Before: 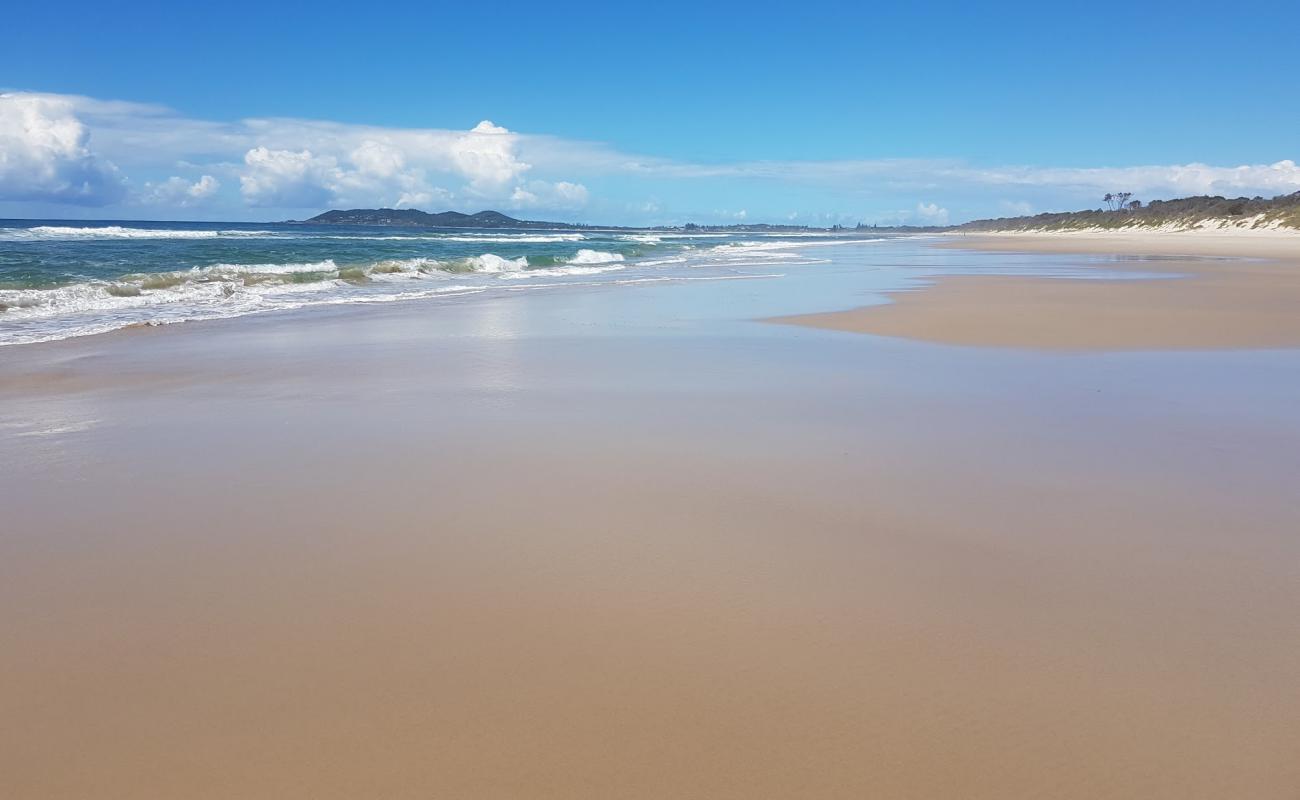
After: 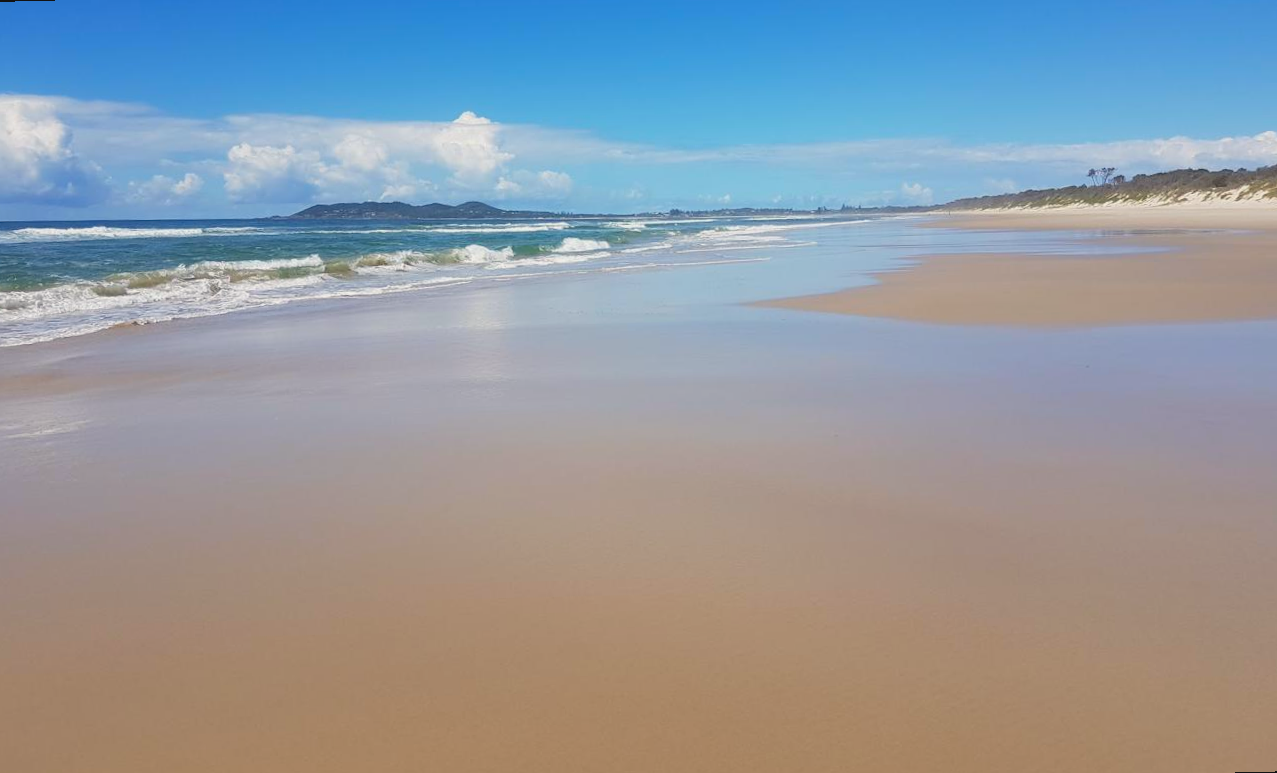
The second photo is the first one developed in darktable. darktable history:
color correction: highlights a* 0.816, highlights b* 2.78, saturation 1.1
rotate and perspective: rotation -1.42°, crop left 0.016, crop right 0.984, crop top 0.035, crop bottom 0.965
contrast brightness saturation: contrast -0.11
